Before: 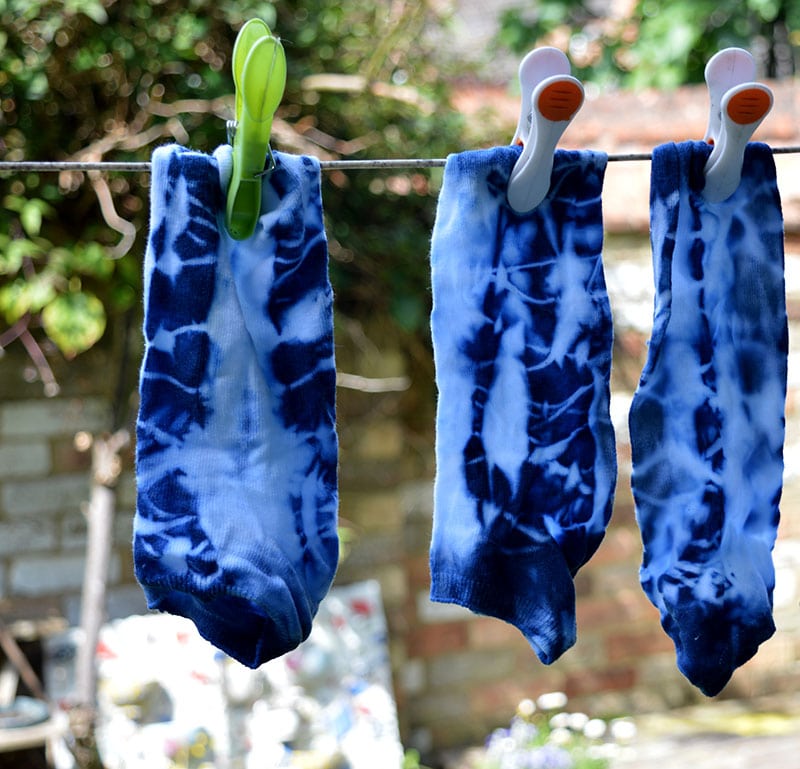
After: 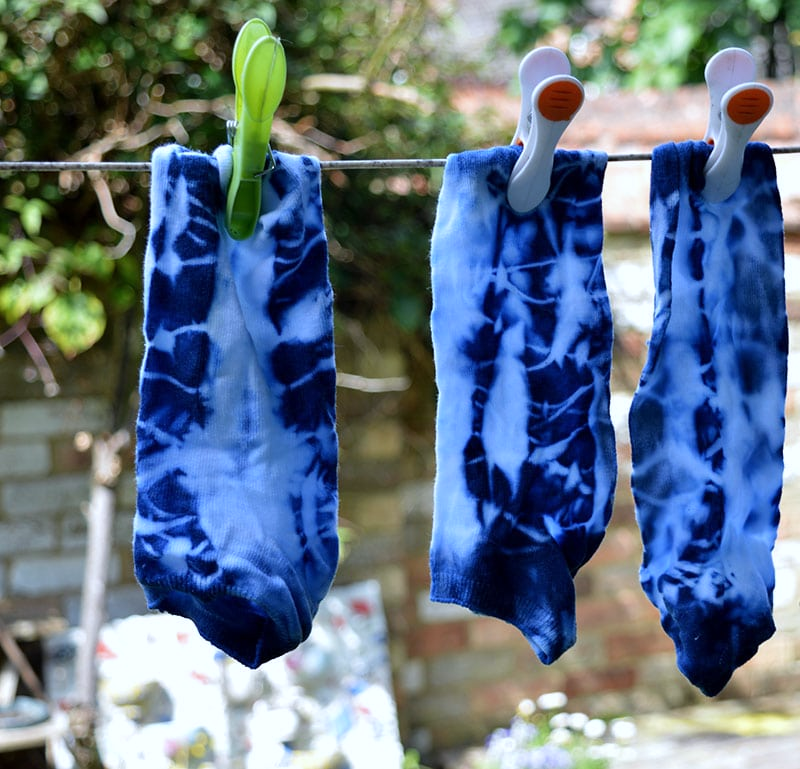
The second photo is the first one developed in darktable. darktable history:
white balance: red 0.967, blue 1.049
shadows and highlights: shadows 20.55, highlights -20.99, soften with gaussian
